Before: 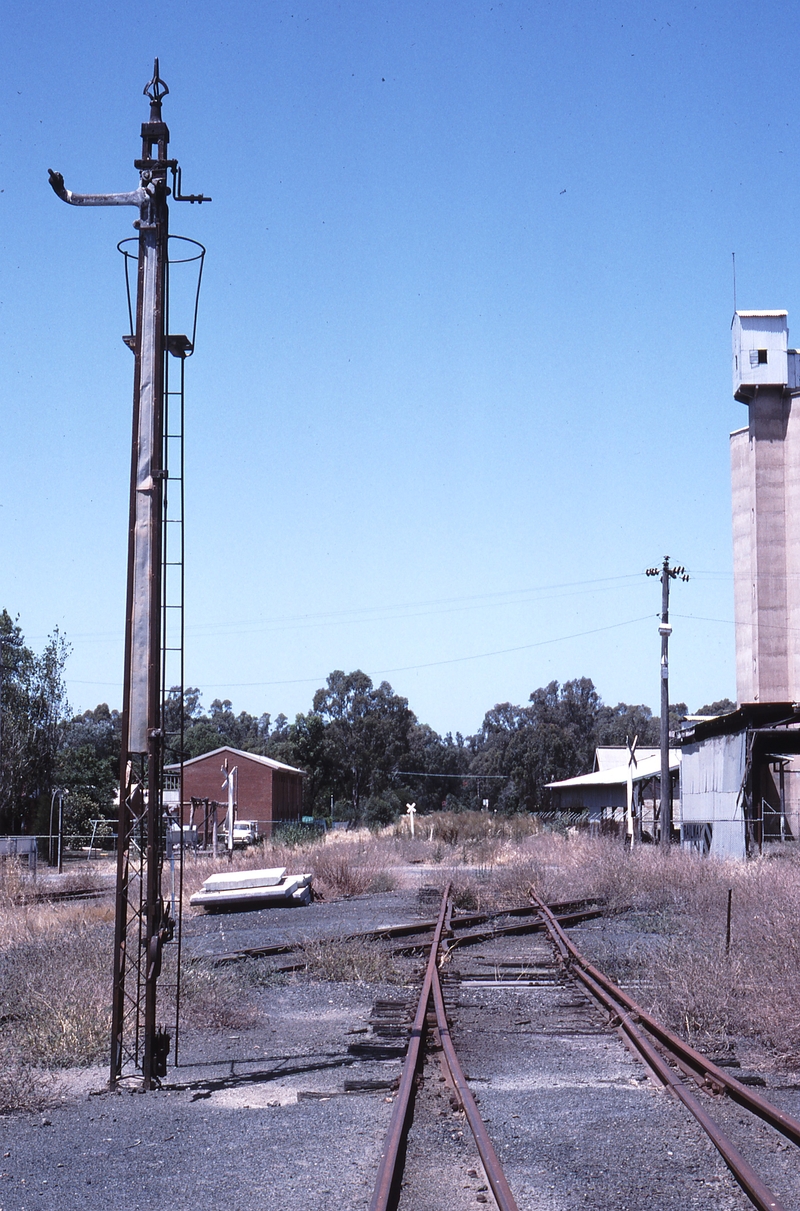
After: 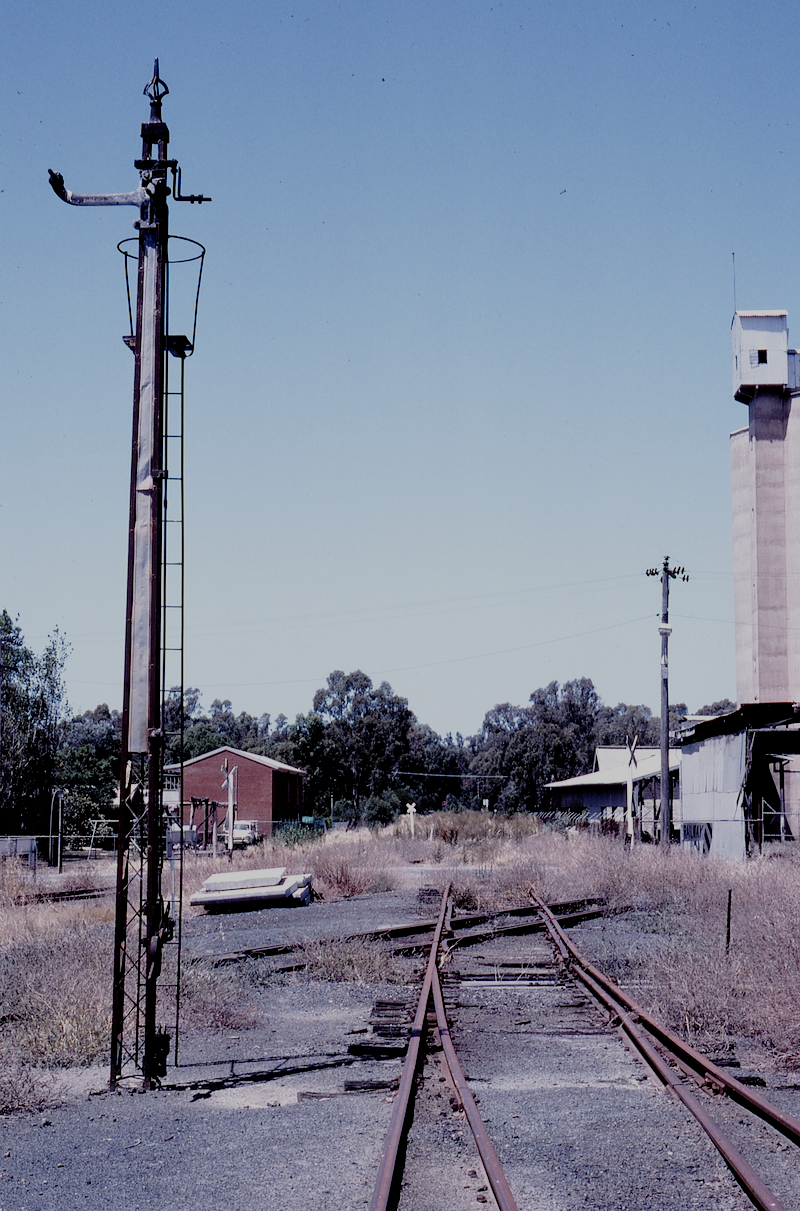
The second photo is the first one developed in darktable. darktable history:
exposure: black level correction 0.01, exposure 0.011 EV, compensate highlight preservation false
filmic rgb: middle gray luminance 18%, black relative exposure -7.5 EV, white relative exposure 8.5 EV, threshold 6 EV, target black luminance 0%, hardness 2.23, latitude 18.37%, contrast 0.878, highlights saturation mix 5%, shadows ↔ highlights balance 10.15%, add noise in highlights 0, preserve chrominance no, color science v3 (2019), use custom middle-gray values true, iterations of high-quality reconstruction 0, contrast in highlights soft, enable highlight reconstruction true
